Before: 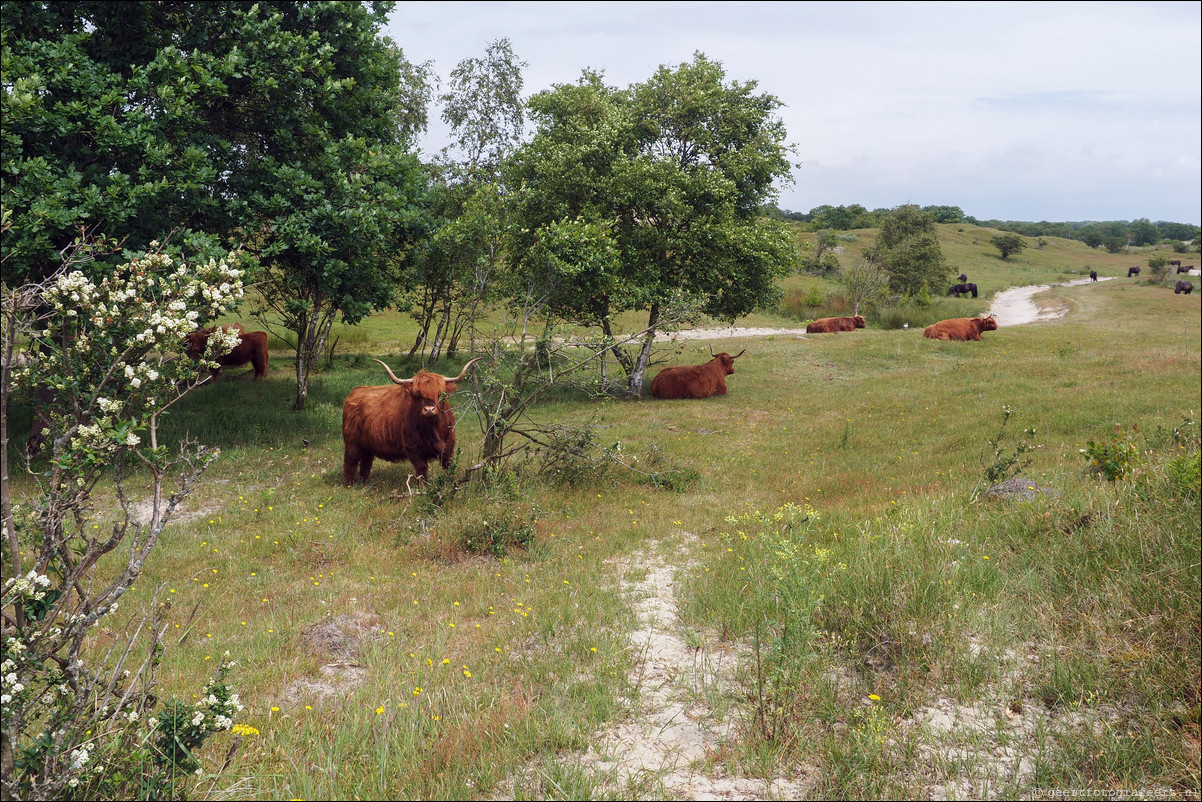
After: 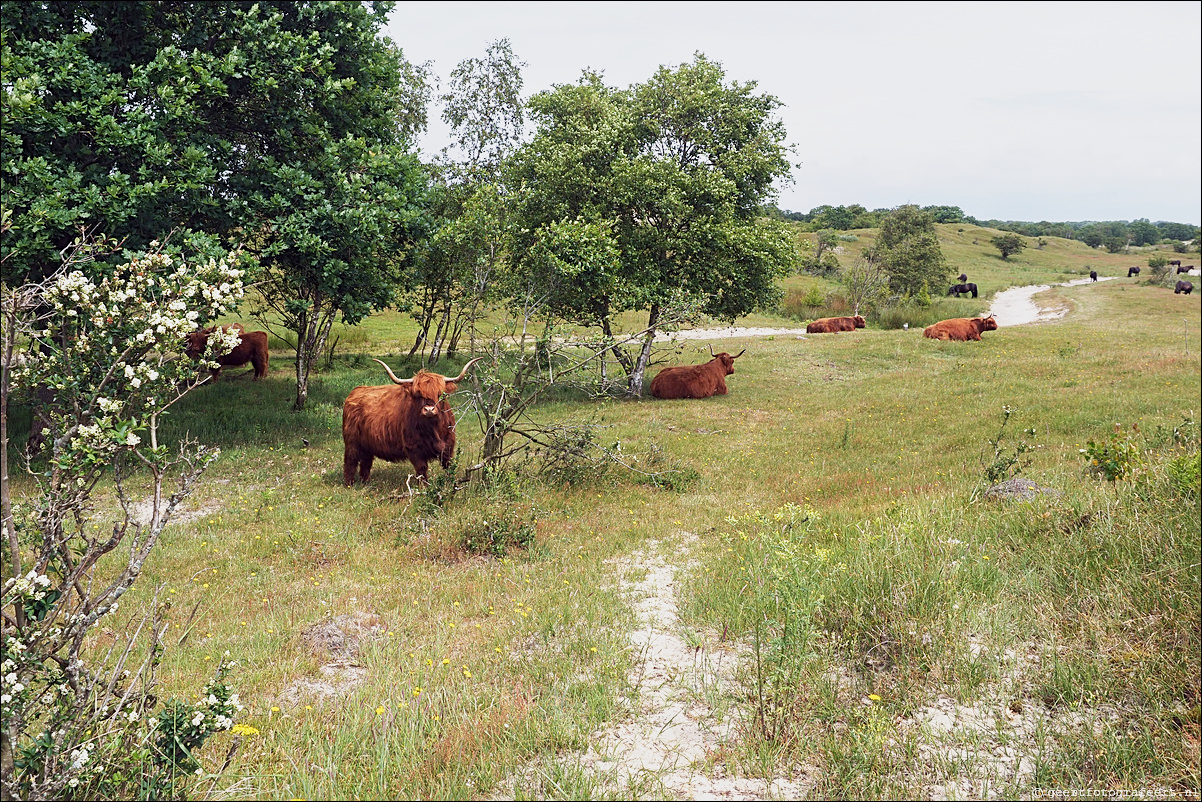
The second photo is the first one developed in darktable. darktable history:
base curve: curves: ch0 [(0, 0) (0.088, 0.125) (0.176, 0.251) (0.354, 0.501) (0.613, 0.749) (1, 0.877)], preserve colors none
sharpen: on, module defaults
exposure: compensate exposure bias true, compensate highlight preservation false
